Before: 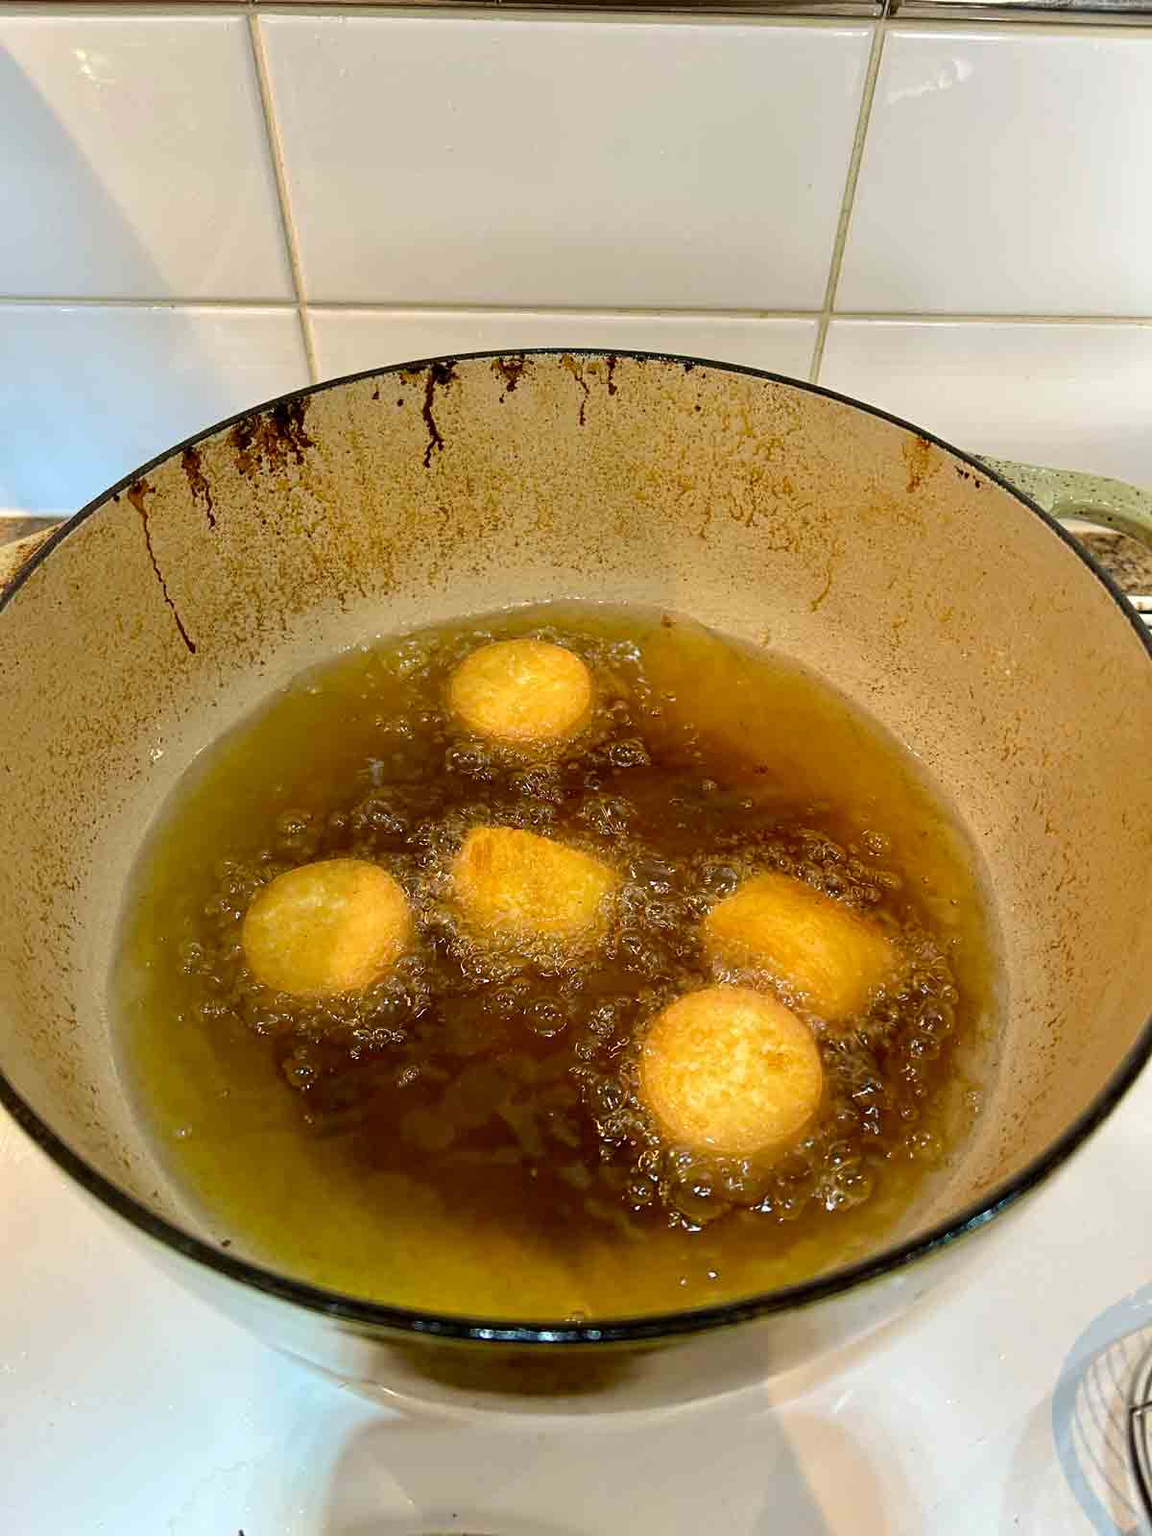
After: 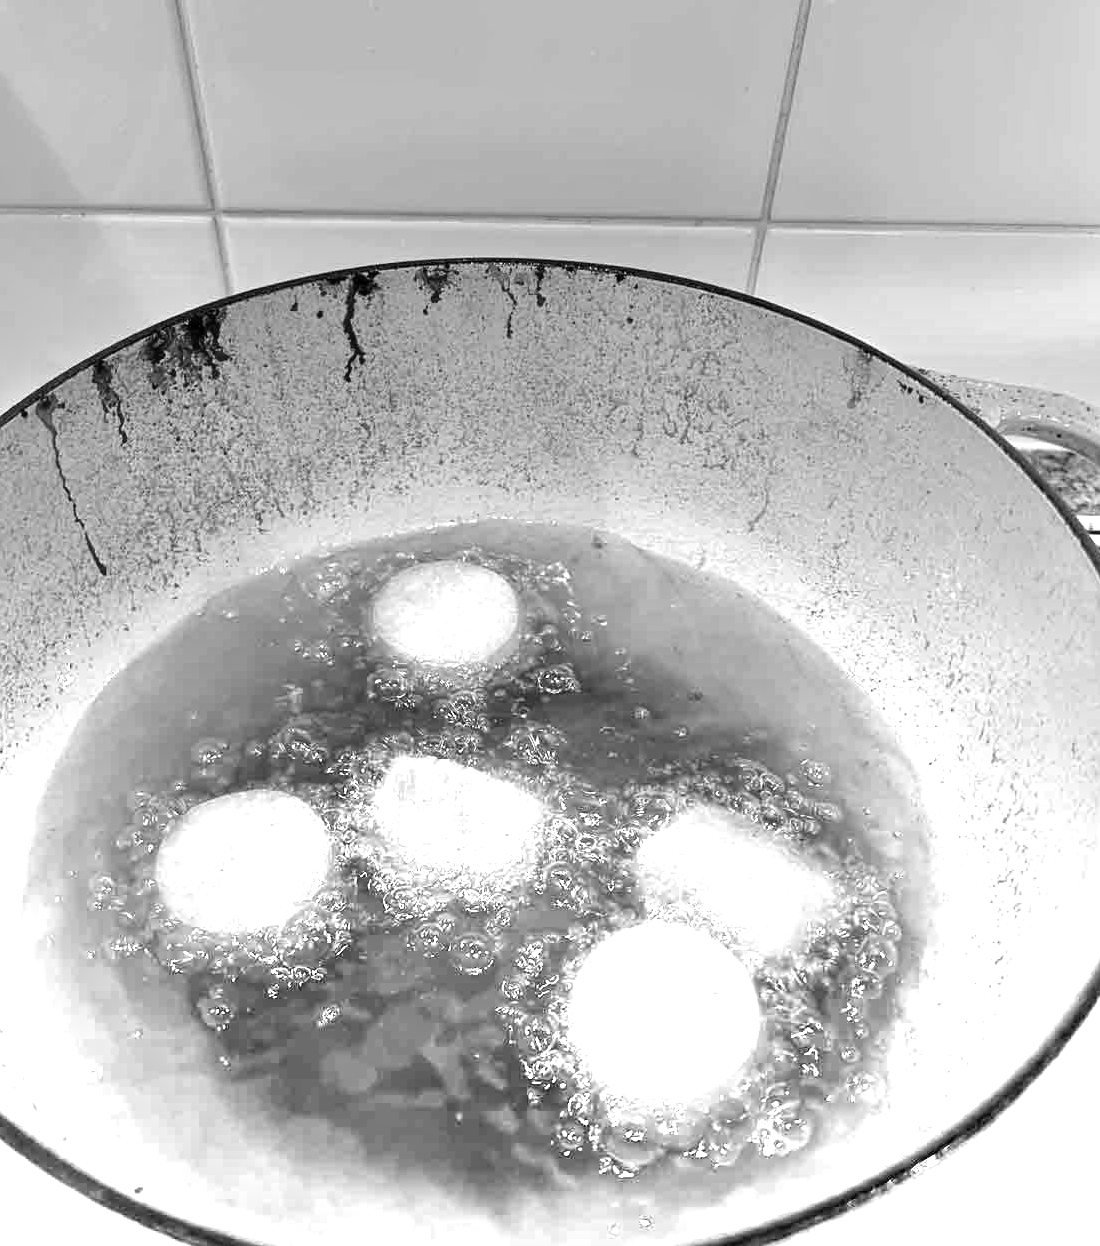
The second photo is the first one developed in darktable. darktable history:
crop: left 8.155%, top 6.611%, bottom 15.385%
tone equalizer: on, module defaults
graduated density: density -3.9 EV
monochrome: a 26.22, b 42.67, size 0.8
